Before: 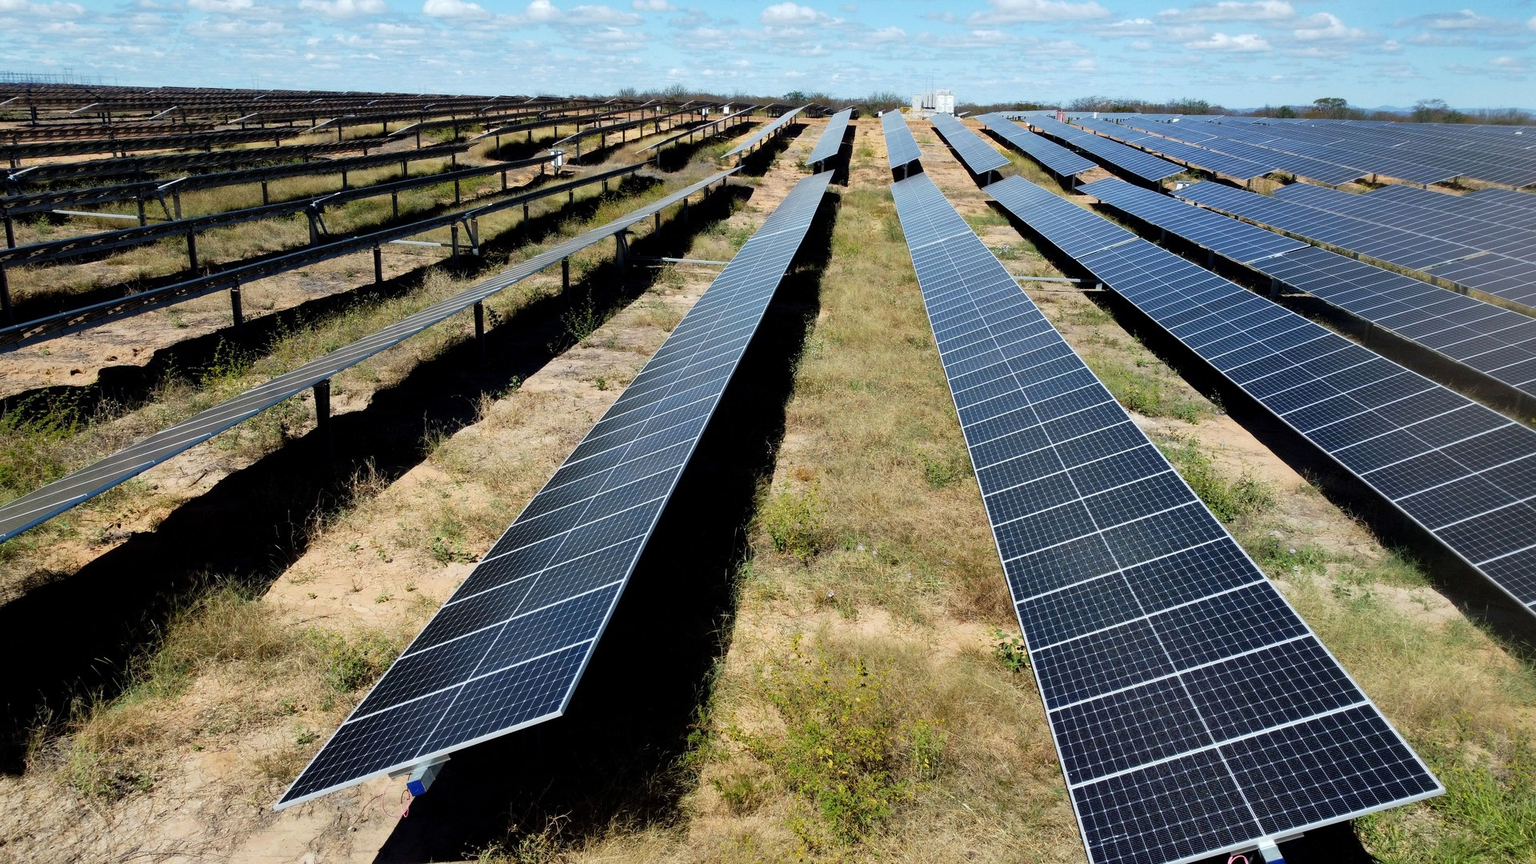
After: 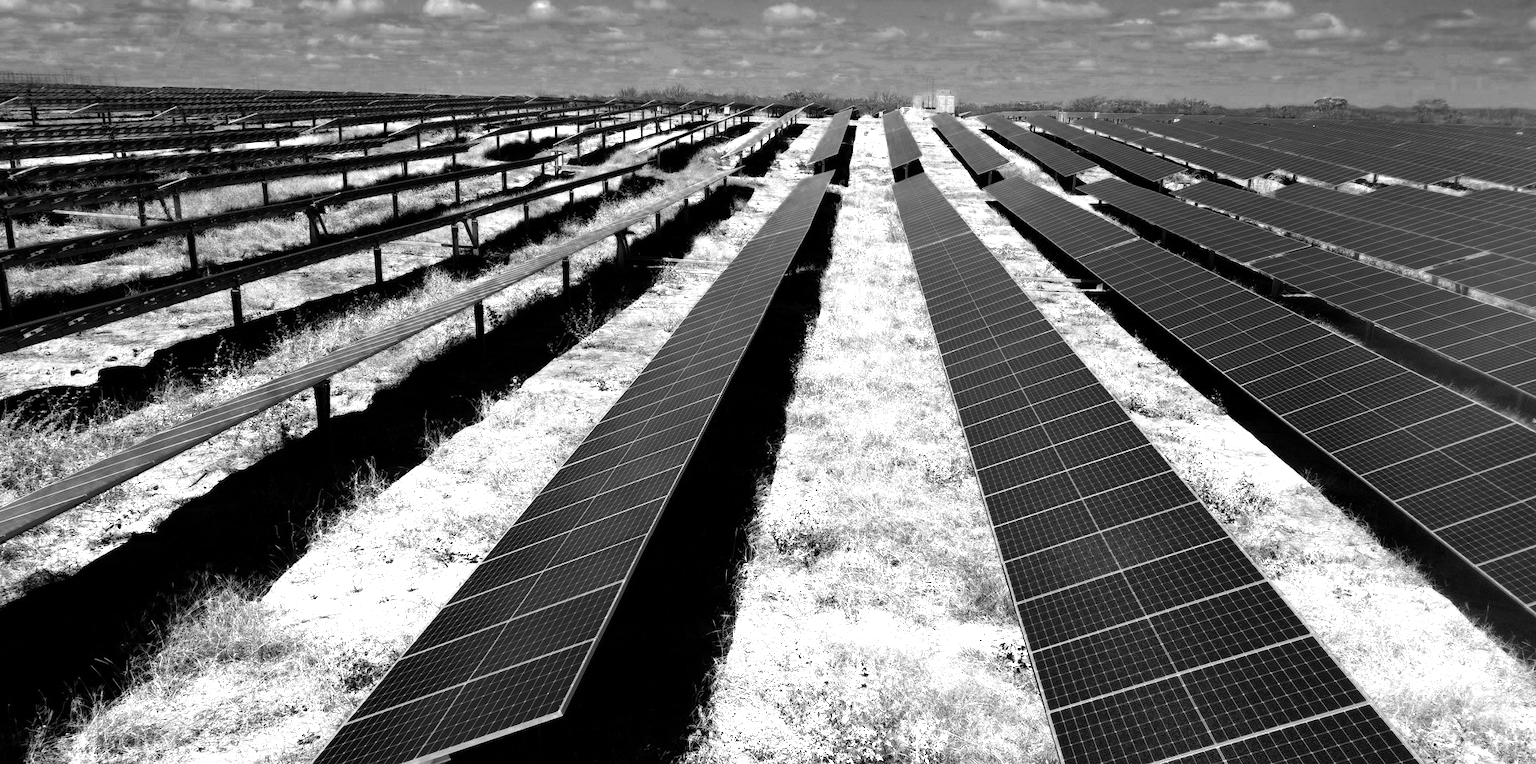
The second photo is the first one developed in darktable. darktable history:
color zones: curves: ch0 [(0, 0.554) (0.146, 0.662) (0.293, 0.86) (0.503, 0.774) (0.637, 0.106) (0.74, 0.072) (0.866, 0.488) (0.998, 0.569)]; ch1 [(0, 0) (0.143, 0) (0.286, 0) (0.429, 0) (0.571, 0) (0.714, 0) (0.857, 0)]
velvia: on, module defaults
tone equalizer: on, module defaults
crop and rotate: top 0%, bottom 11.49%
